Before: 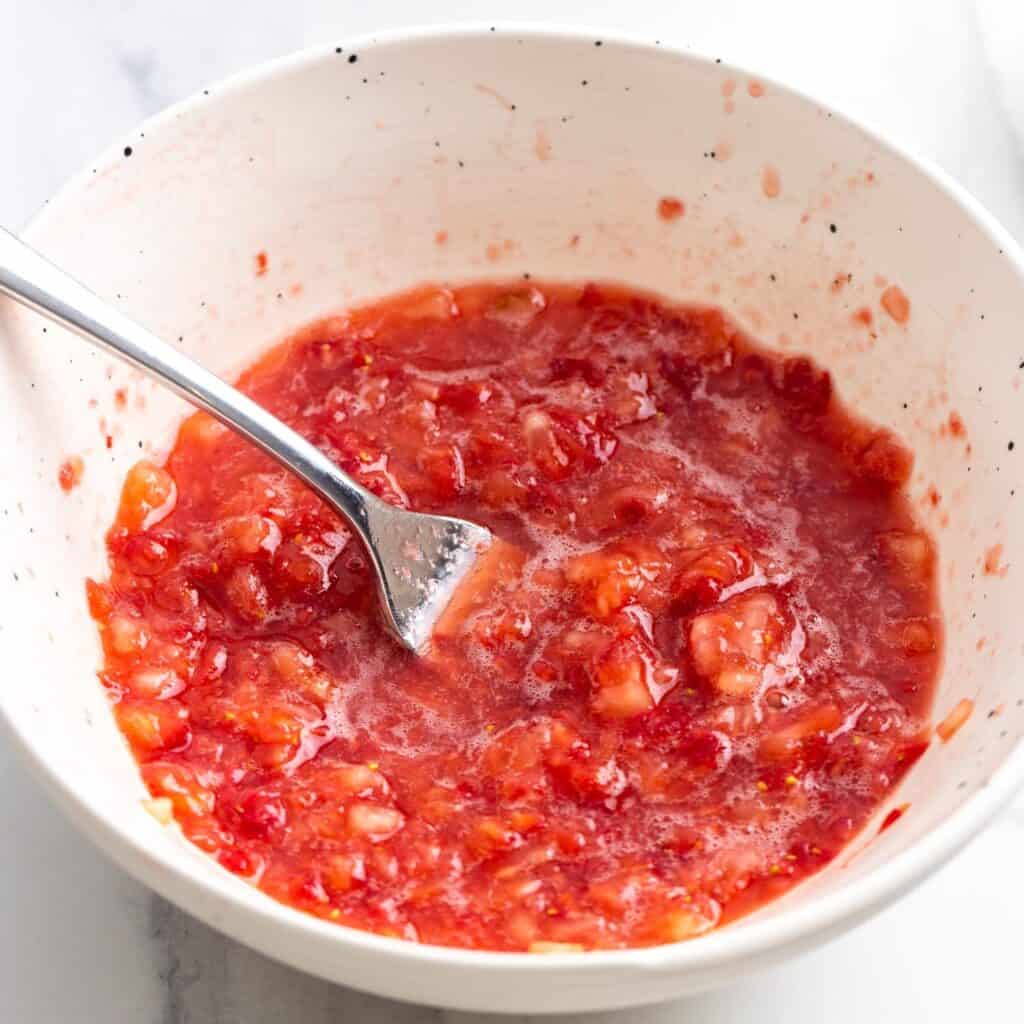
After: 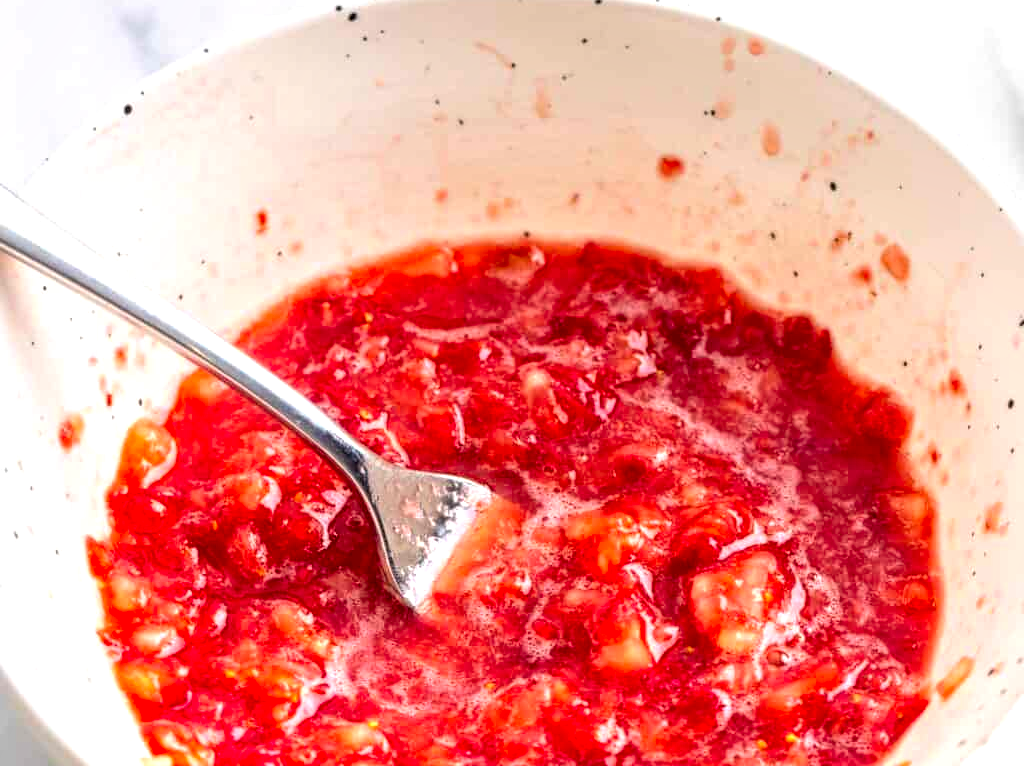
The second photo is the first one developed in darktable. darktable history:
base curve: curves: ch0 [(0, 0) (0.472, 0.455) (1, 1)], preserve colors none
local contrast: highlights 78%, shadows 56%, detail 174%, midtone range 0.426
crop: top 4.181%, bottom 21.002%
contrast brightness saturation: contrast 0.067, brightness 0.172, saturation 0.4
